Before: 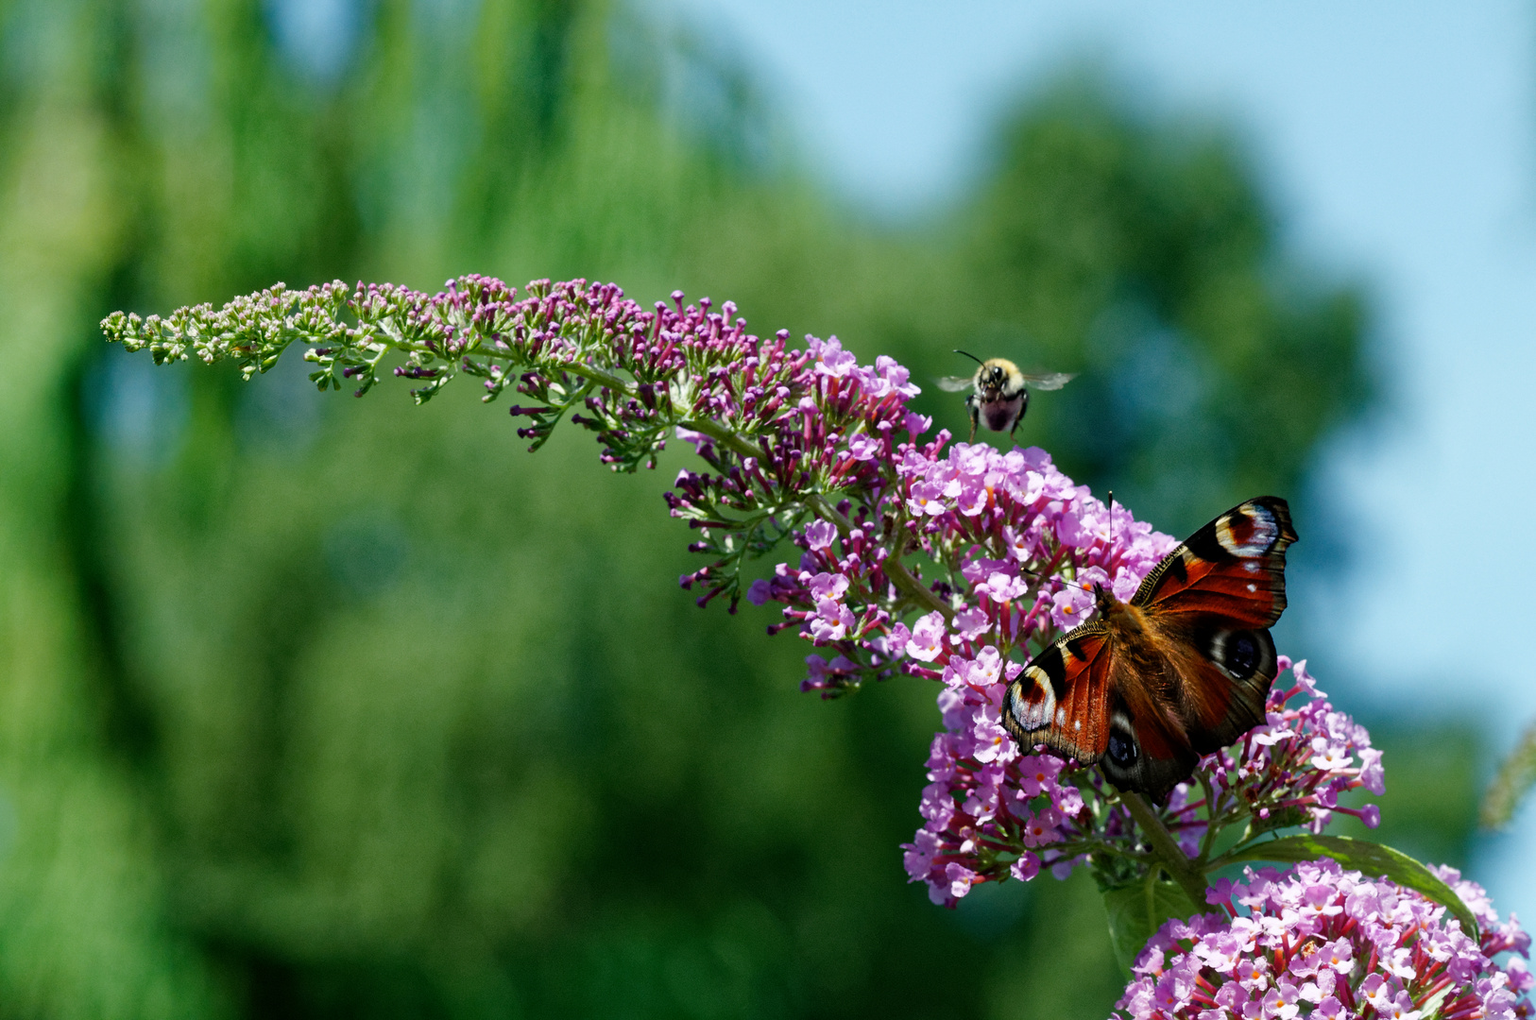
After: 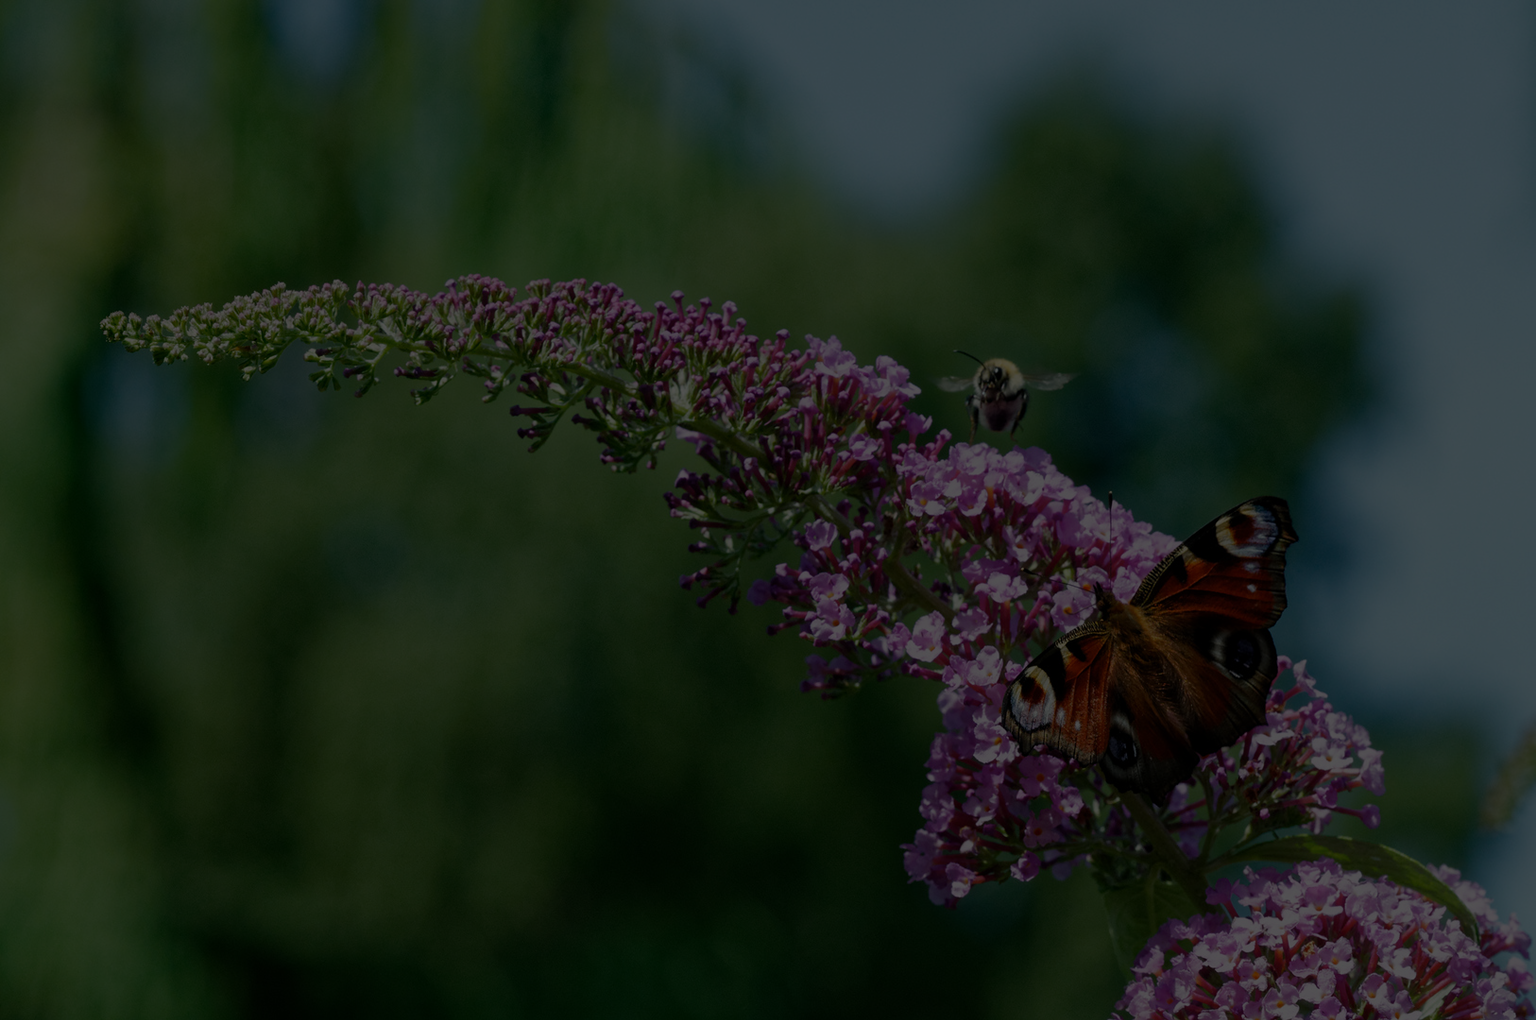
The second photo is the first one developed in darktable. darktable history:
exposure: exposure -1.468 EV
tone curve: curves: ch0 [(0, 0) (0.641, 0.595) (1, 1)], color space Lab, linked channels
base curve: curves: ch0 [(0, 0) (0.297, 0.298) (1, 1)]
